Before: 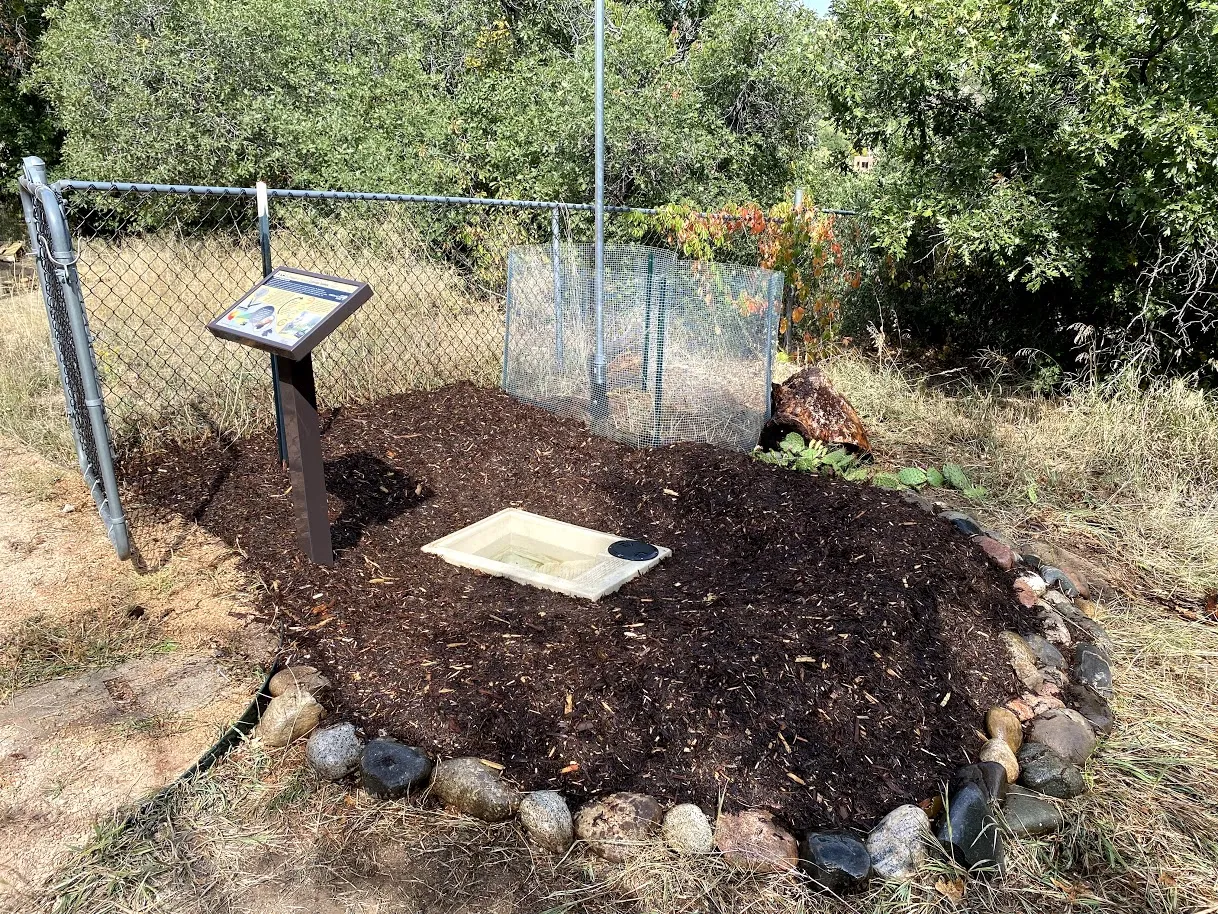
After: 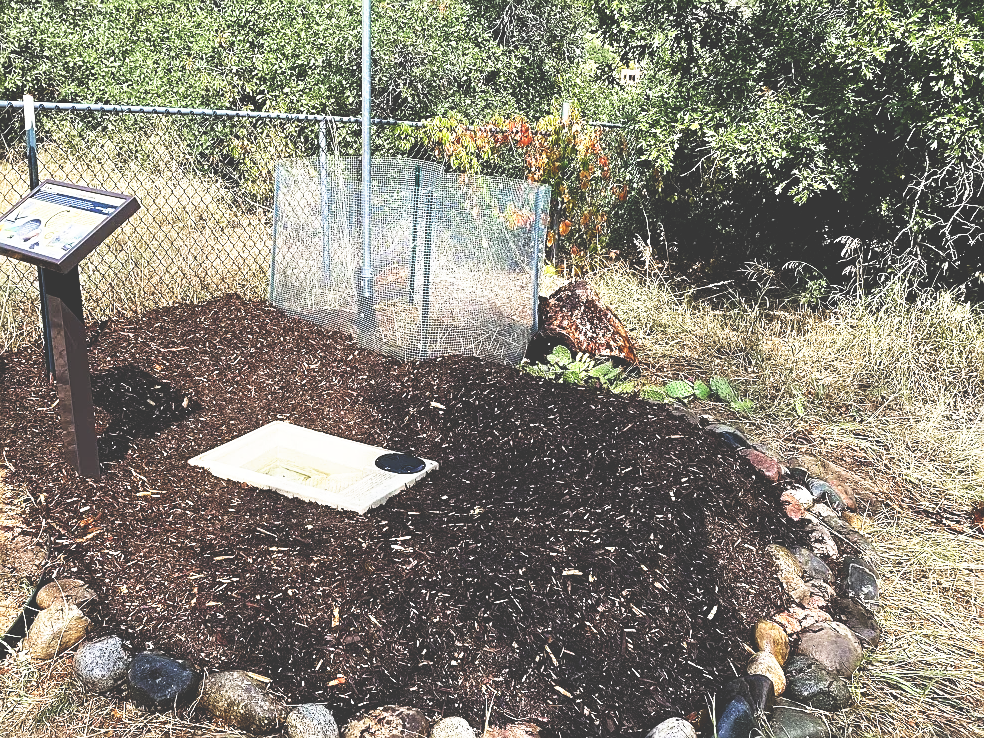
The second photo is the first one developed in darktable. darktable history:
crop: left 19.159%, top 9.58%, bottom 9.58%
sharpen: on, module defaults
base curve: curves: ch0 [(0, 0.036) (0.007, 0.037) (0.604, 0.887) (1, 1)], preserve colors none
